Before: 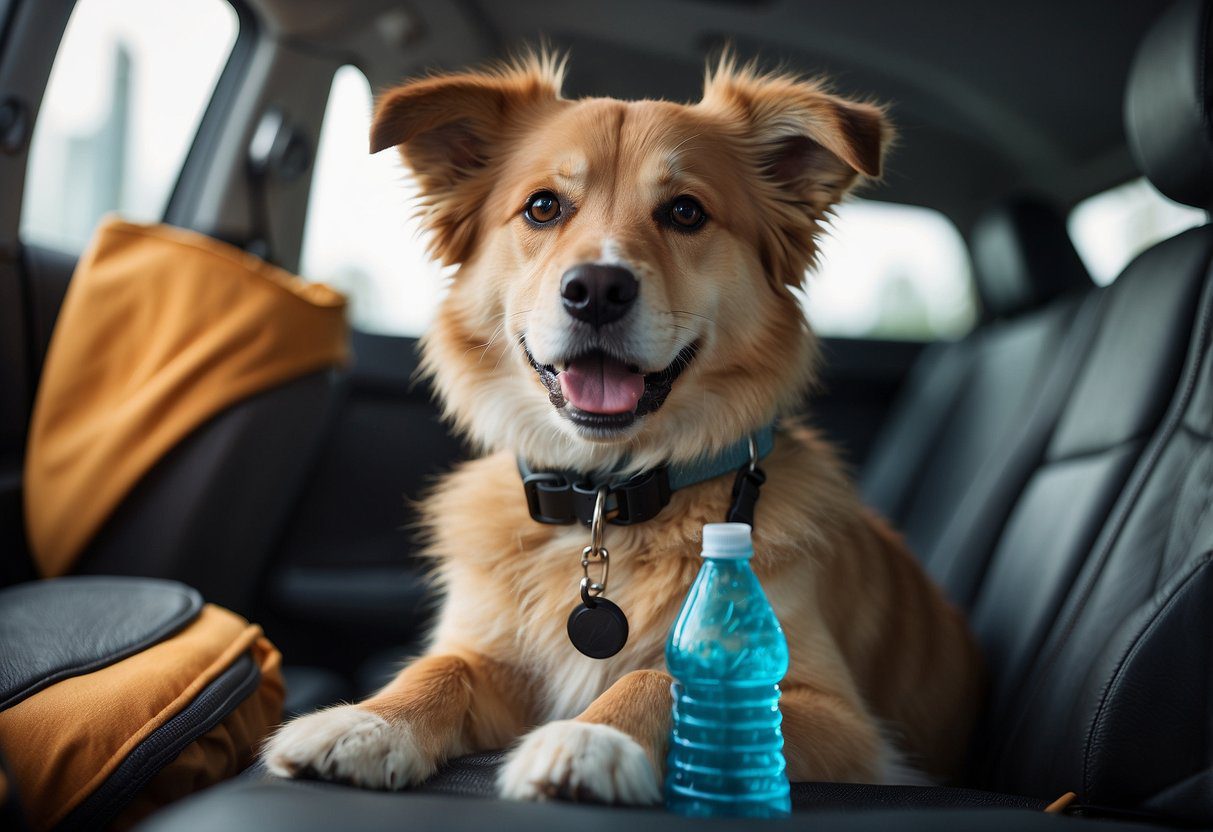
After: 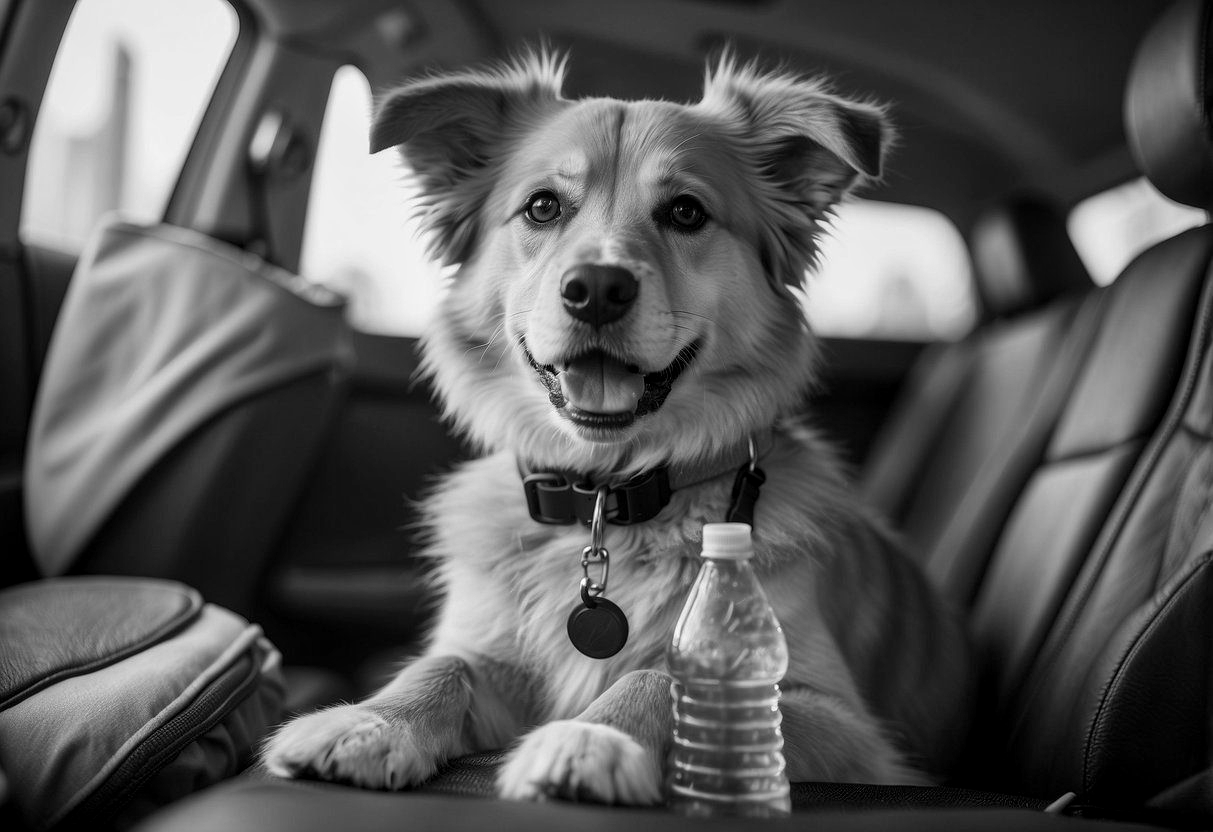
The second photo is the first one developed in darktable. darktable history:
monochrome: a 32, b 64, size 2.3
local contrast: on, module defaults
shadows and highlights: shadows 20.55, highlights -20.99, soften with gaussian
